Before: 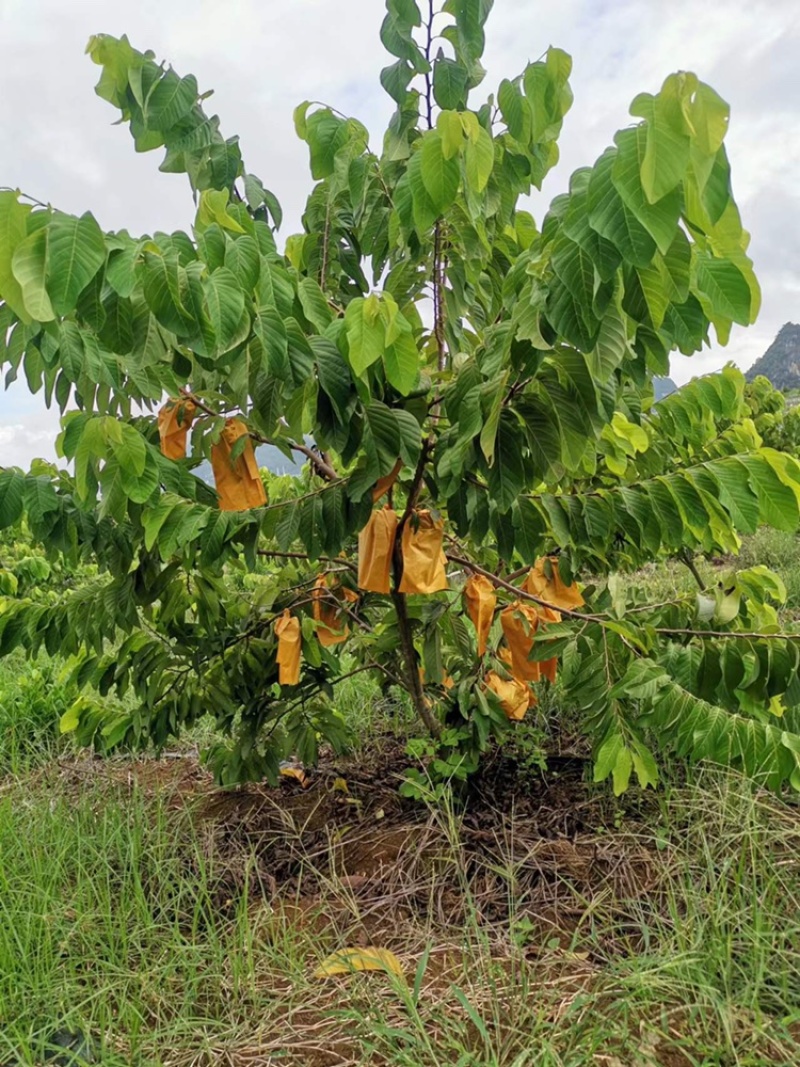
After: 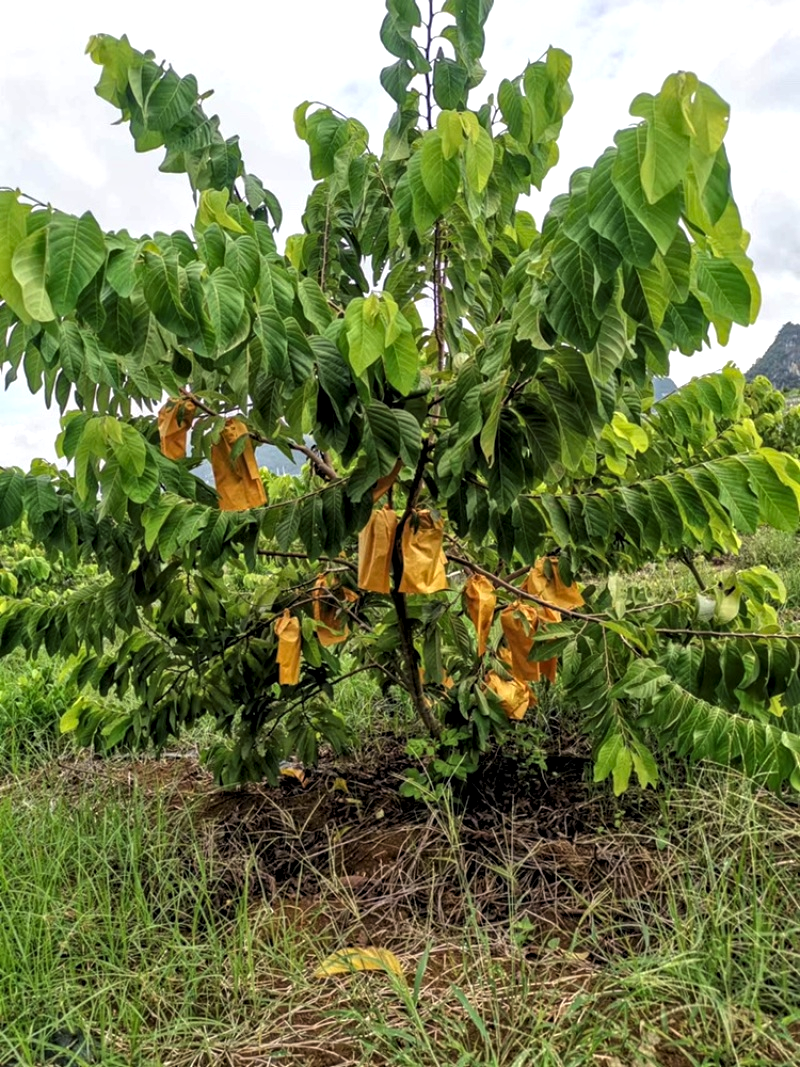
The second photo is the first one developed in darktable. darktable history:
local contrast: on, module defaults
haze removal: compatibility mode true, adaptive false
levels: levels [0.052, 0.496, 0.908]
